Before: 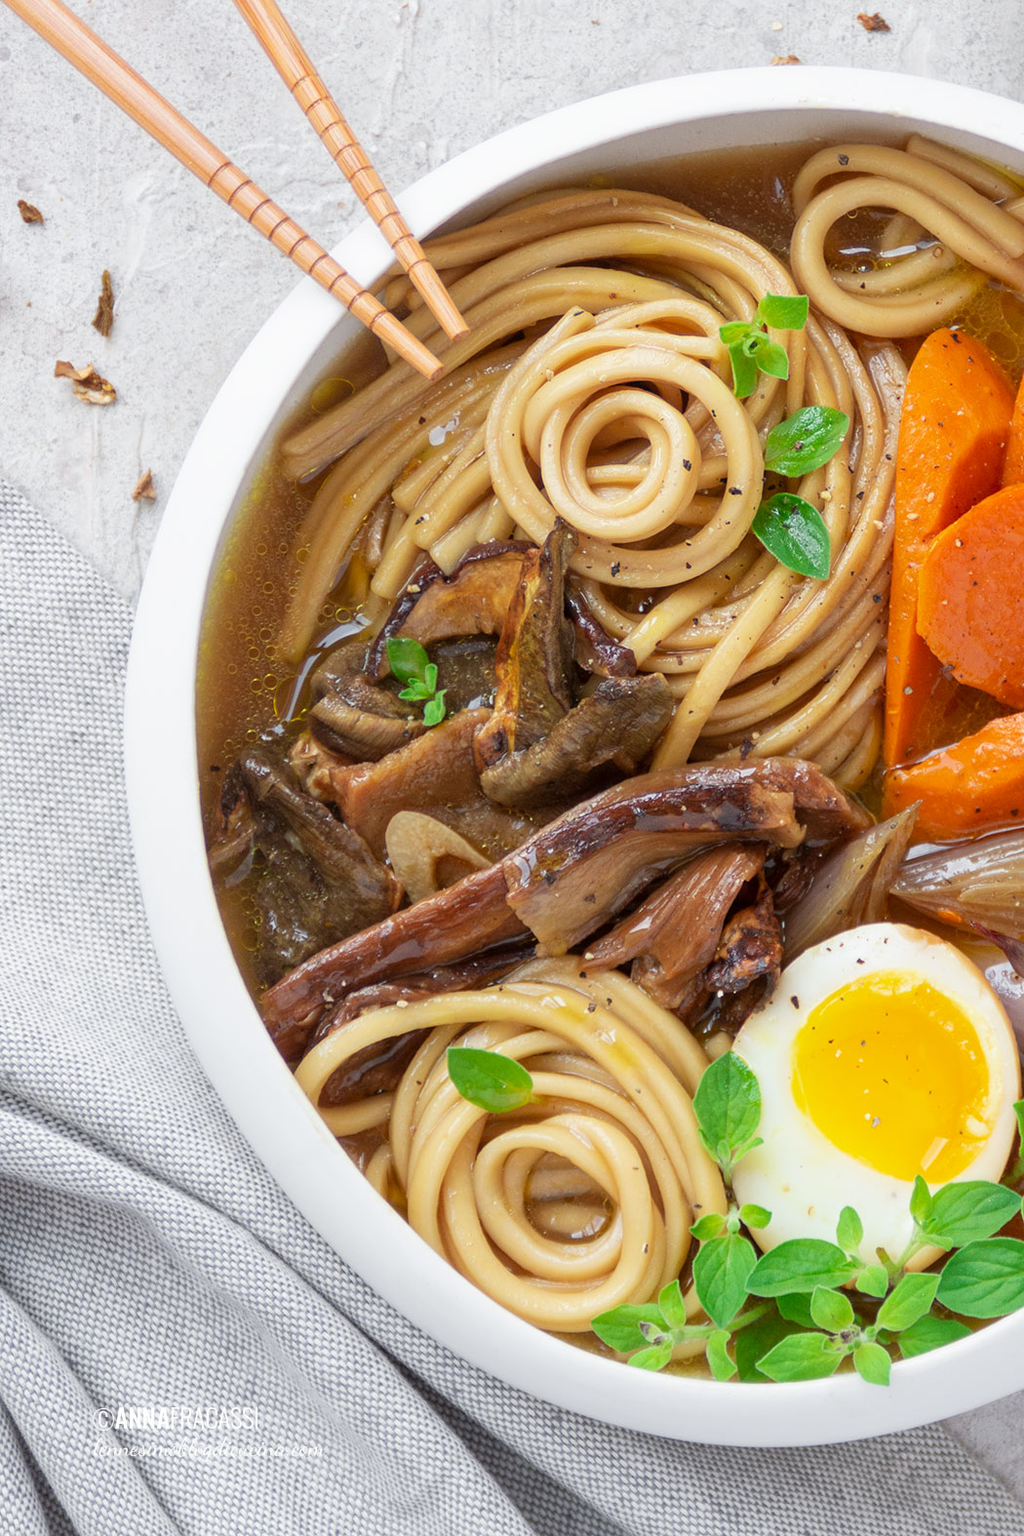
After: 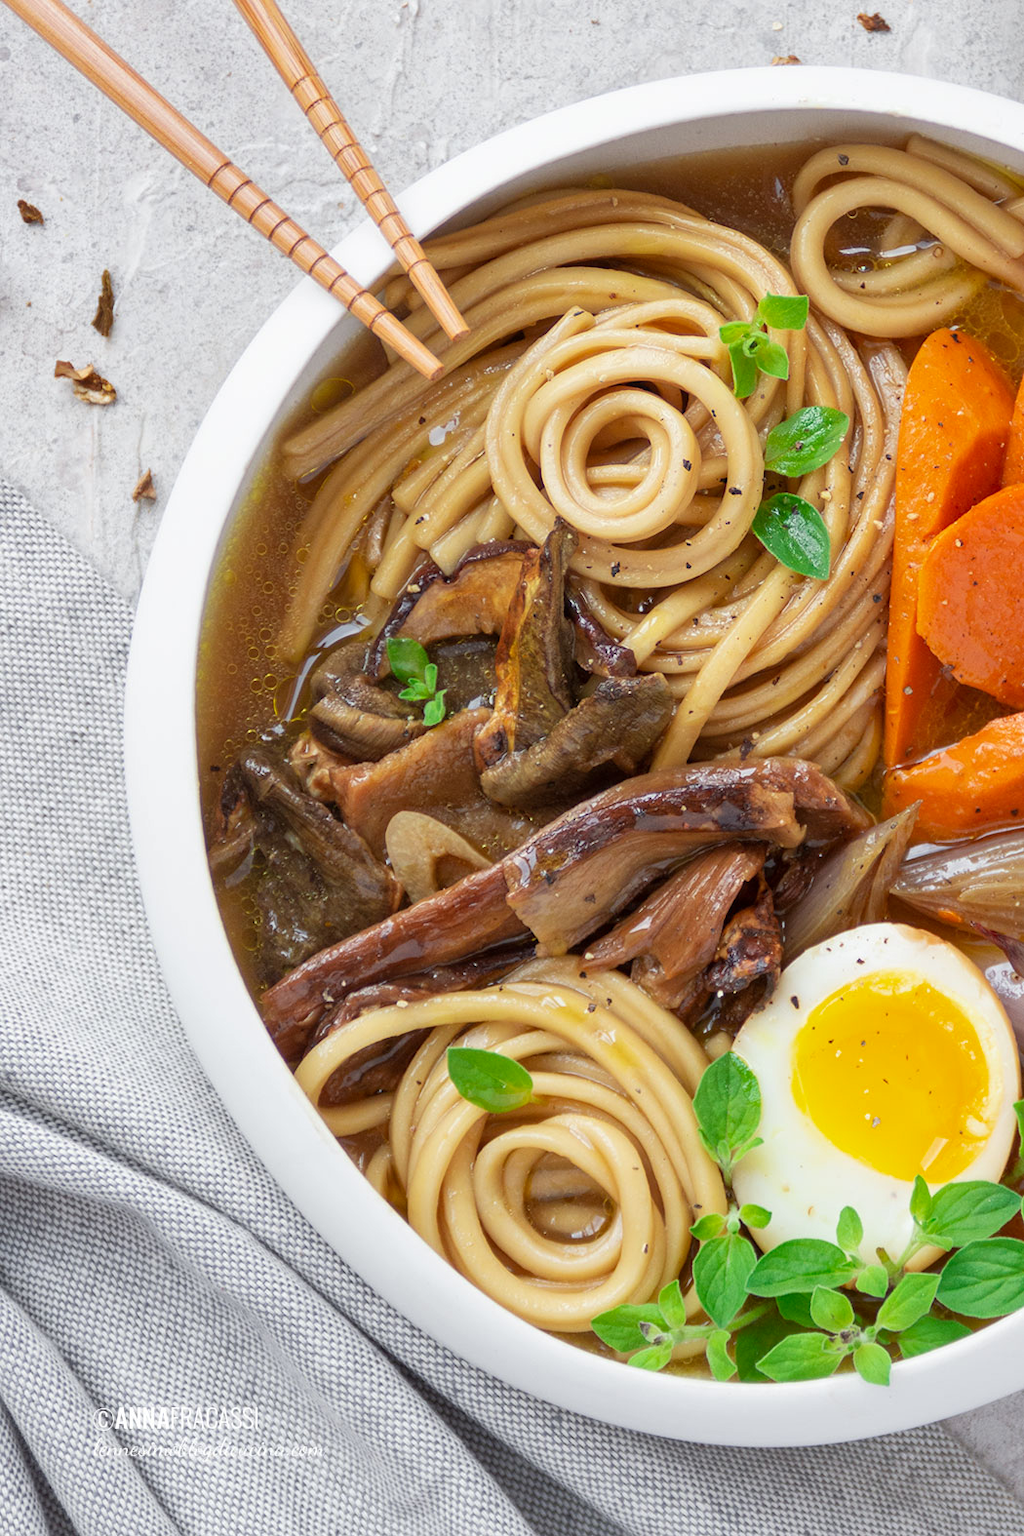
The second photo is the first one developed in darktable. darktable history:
exposure: compensate highlight preservation false
shadows and highlights: shadows 35.51, highlights -35.02, soften with gaussian
